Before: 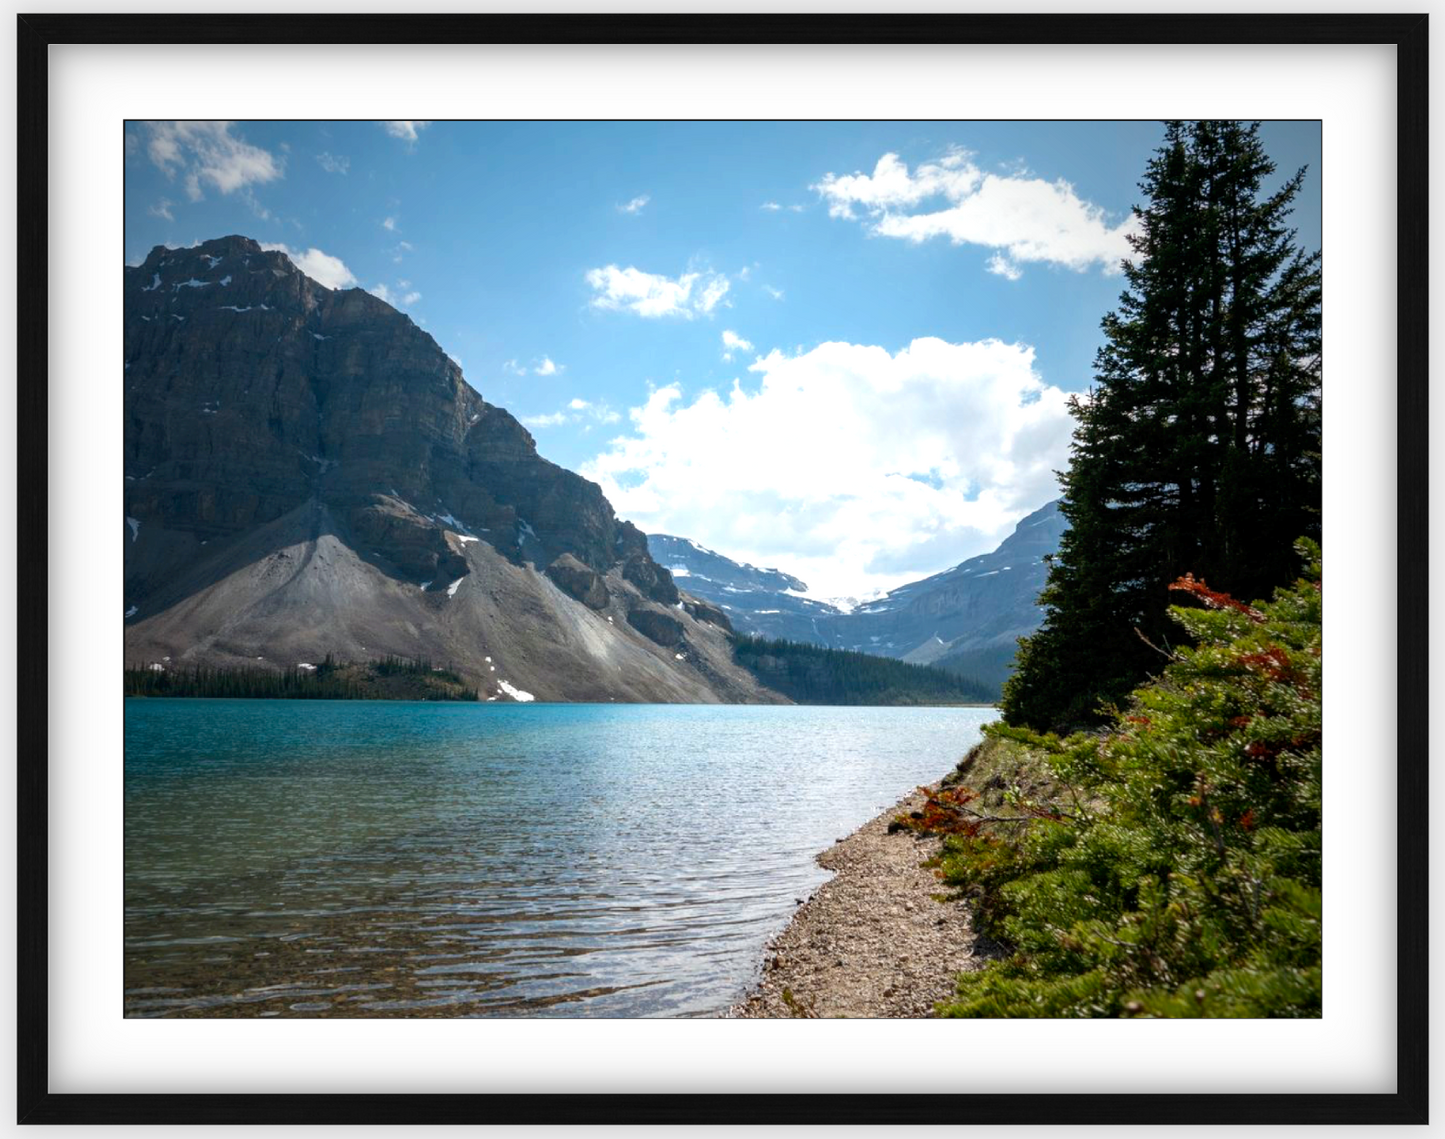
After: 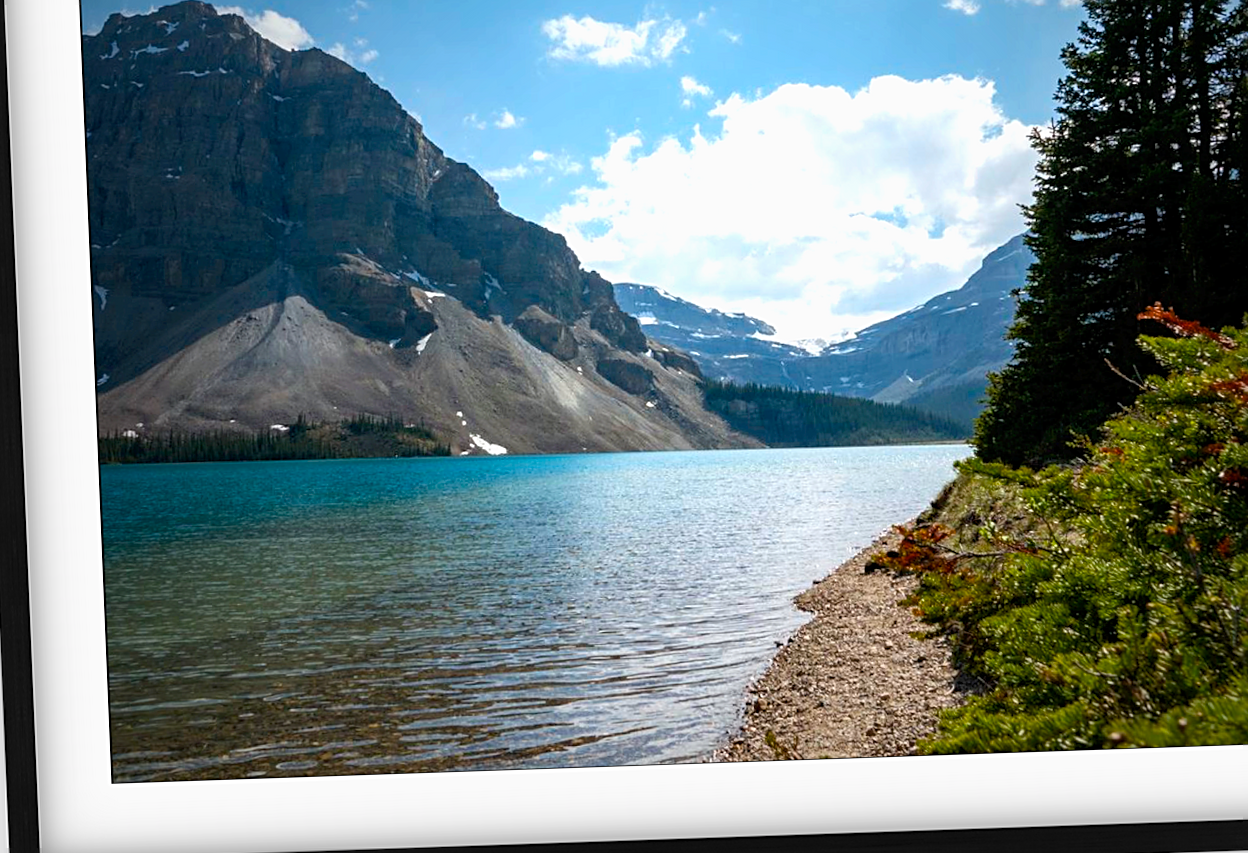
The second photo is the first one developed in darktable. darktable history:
crop: top 20.916%, right 9.437%, bottom 0.316%
rotate and perspective: rotation -2.12°, lens shift (vertical) 0.009, lens shift (horizontal) -0.008, automatic cropping original format, crop left 0.036, crop right 0.964, crop top 0.05, crop bottom 0.959
sharpen: on, module defaults
color balance rgb: linear chroma grading › shadows -8%, linear chroma grading › global chroma 10%, perceptual saturation grading › global saturation 2%, perceptual saturation grading › highlights -2%, perceptual saturation grading › mid-tones 4%, perceptual saturation grading › shadows 8%, perceptual brilliance grading › global brilliance 2%, perceptual brilliance grading › highlights -4%, global vibrance 16%, saturation formula JzAzBz (2021)
